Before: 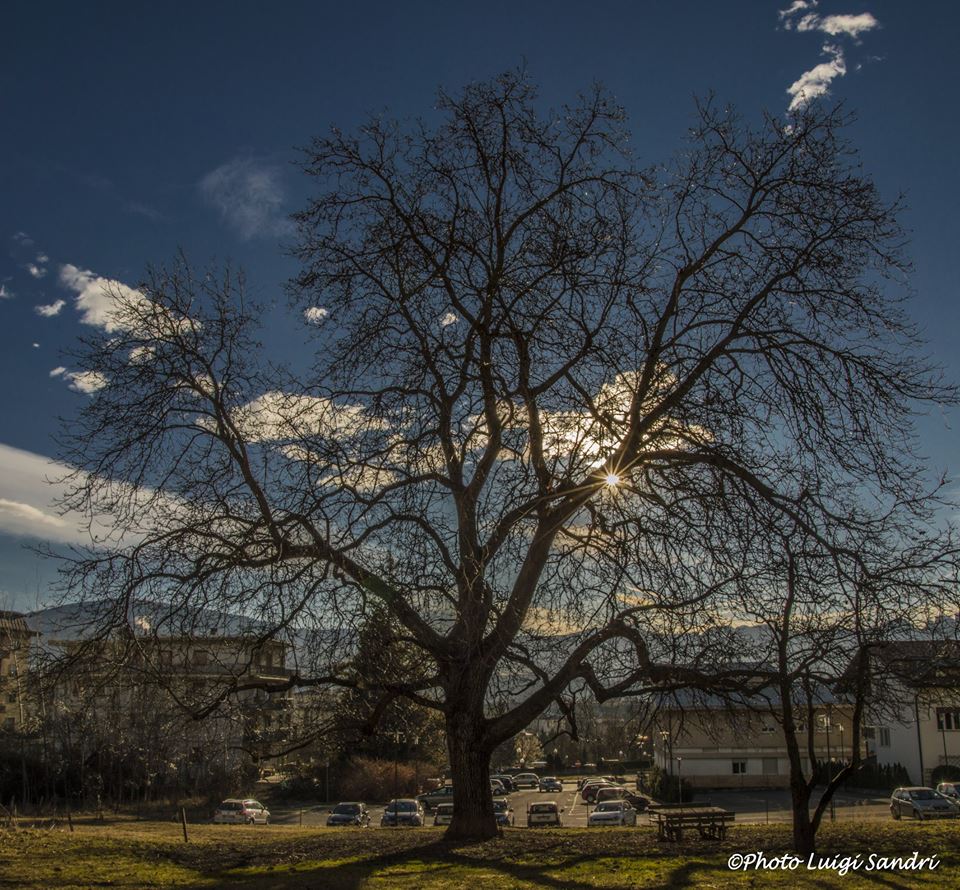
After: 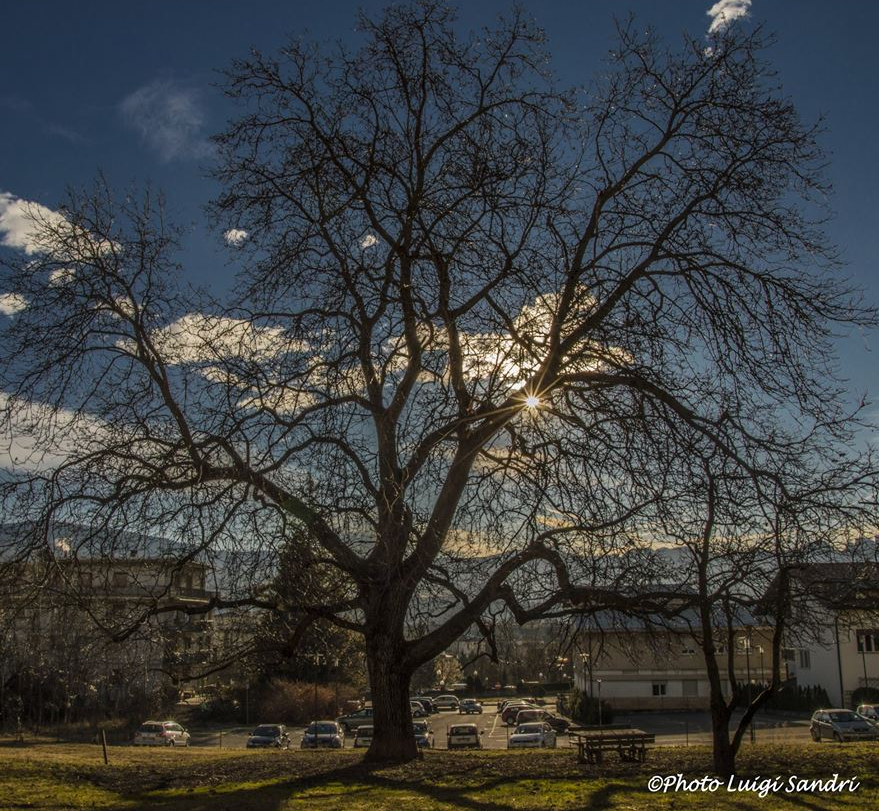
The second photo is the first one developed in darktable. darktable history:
crop and rotate: left 8.427%, top 8.838%
